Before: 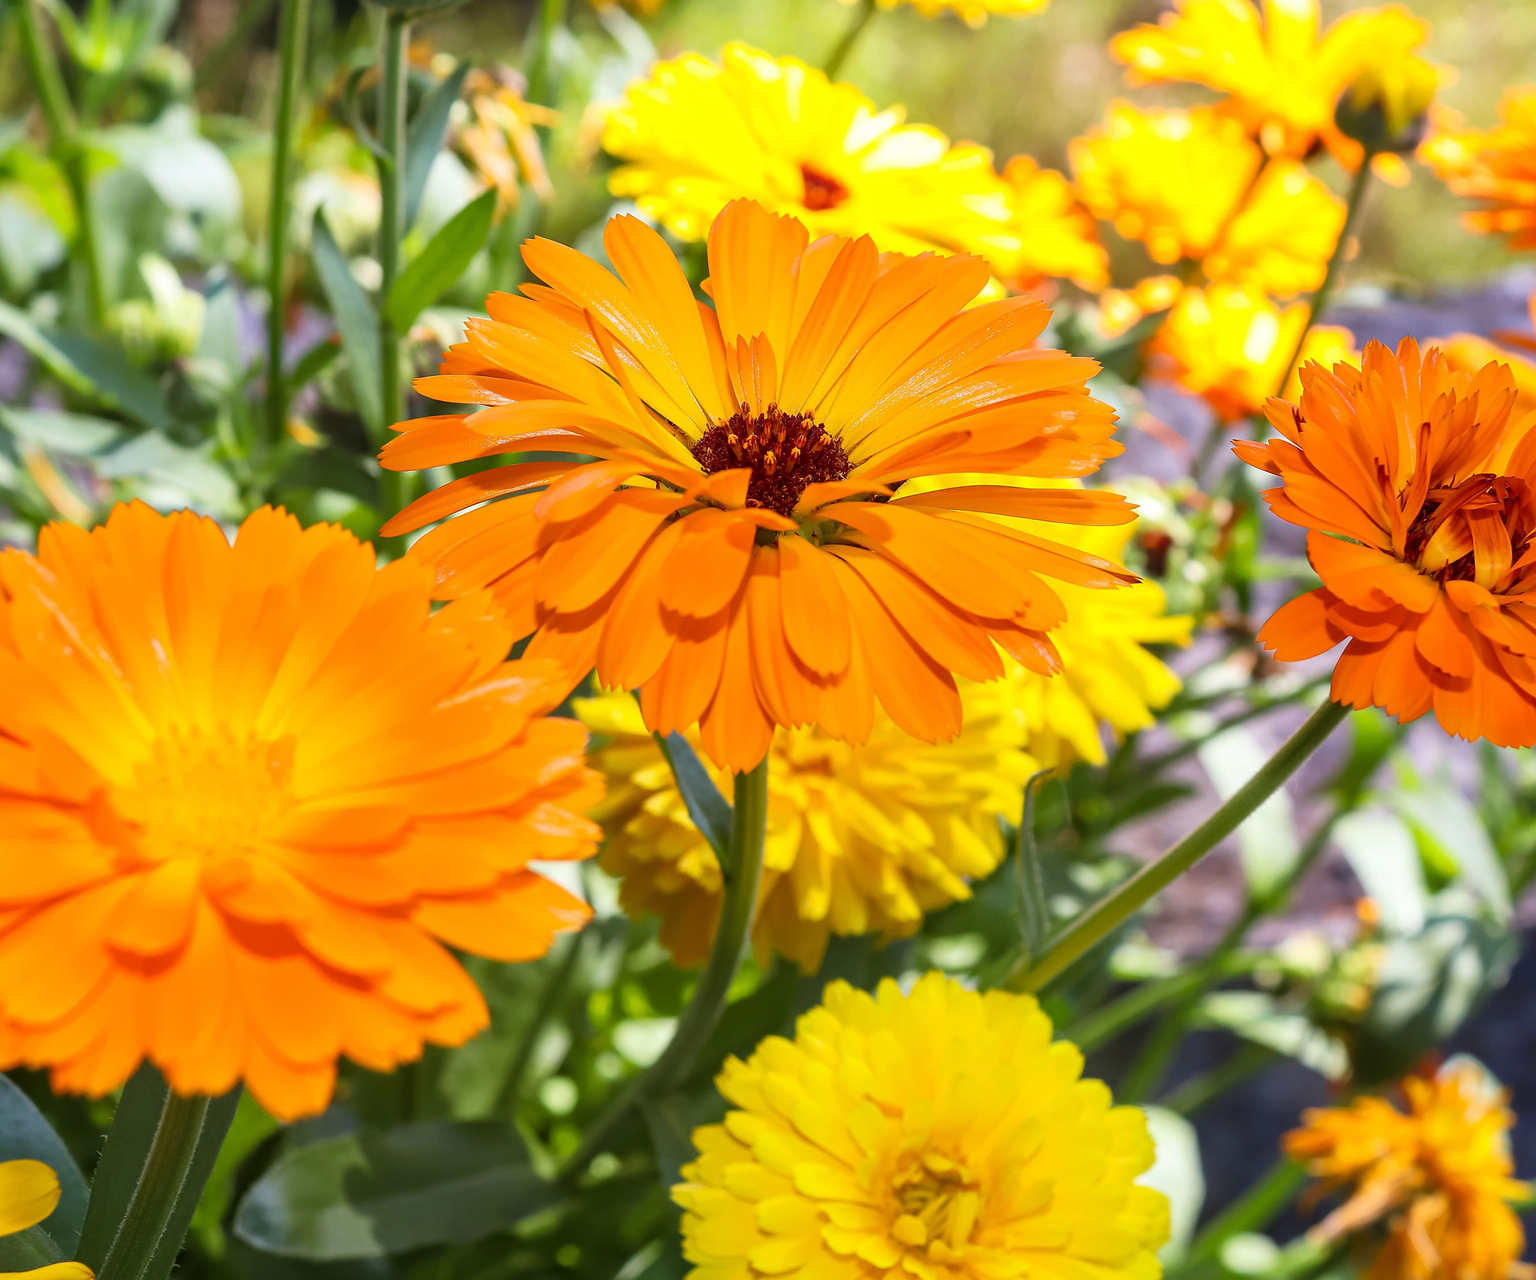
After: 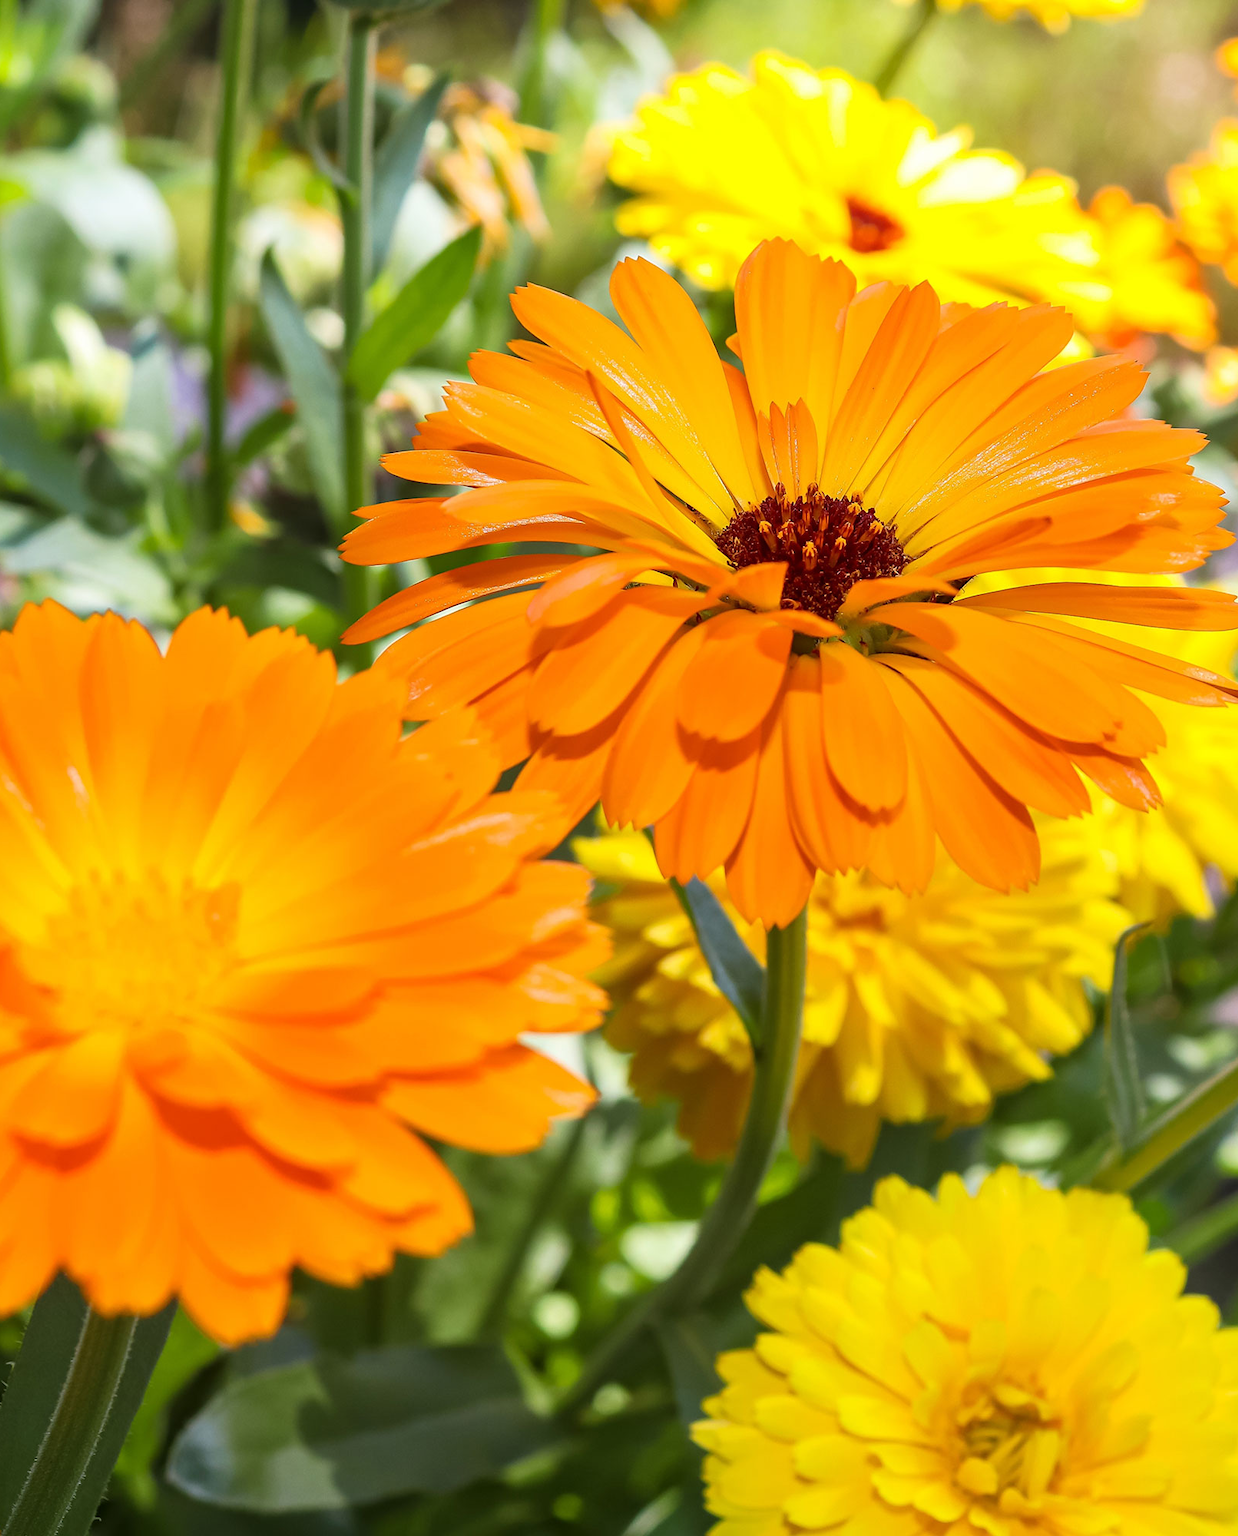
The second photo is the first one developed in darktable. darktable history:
crop and rotate: left 6.237%, right 26.594%
